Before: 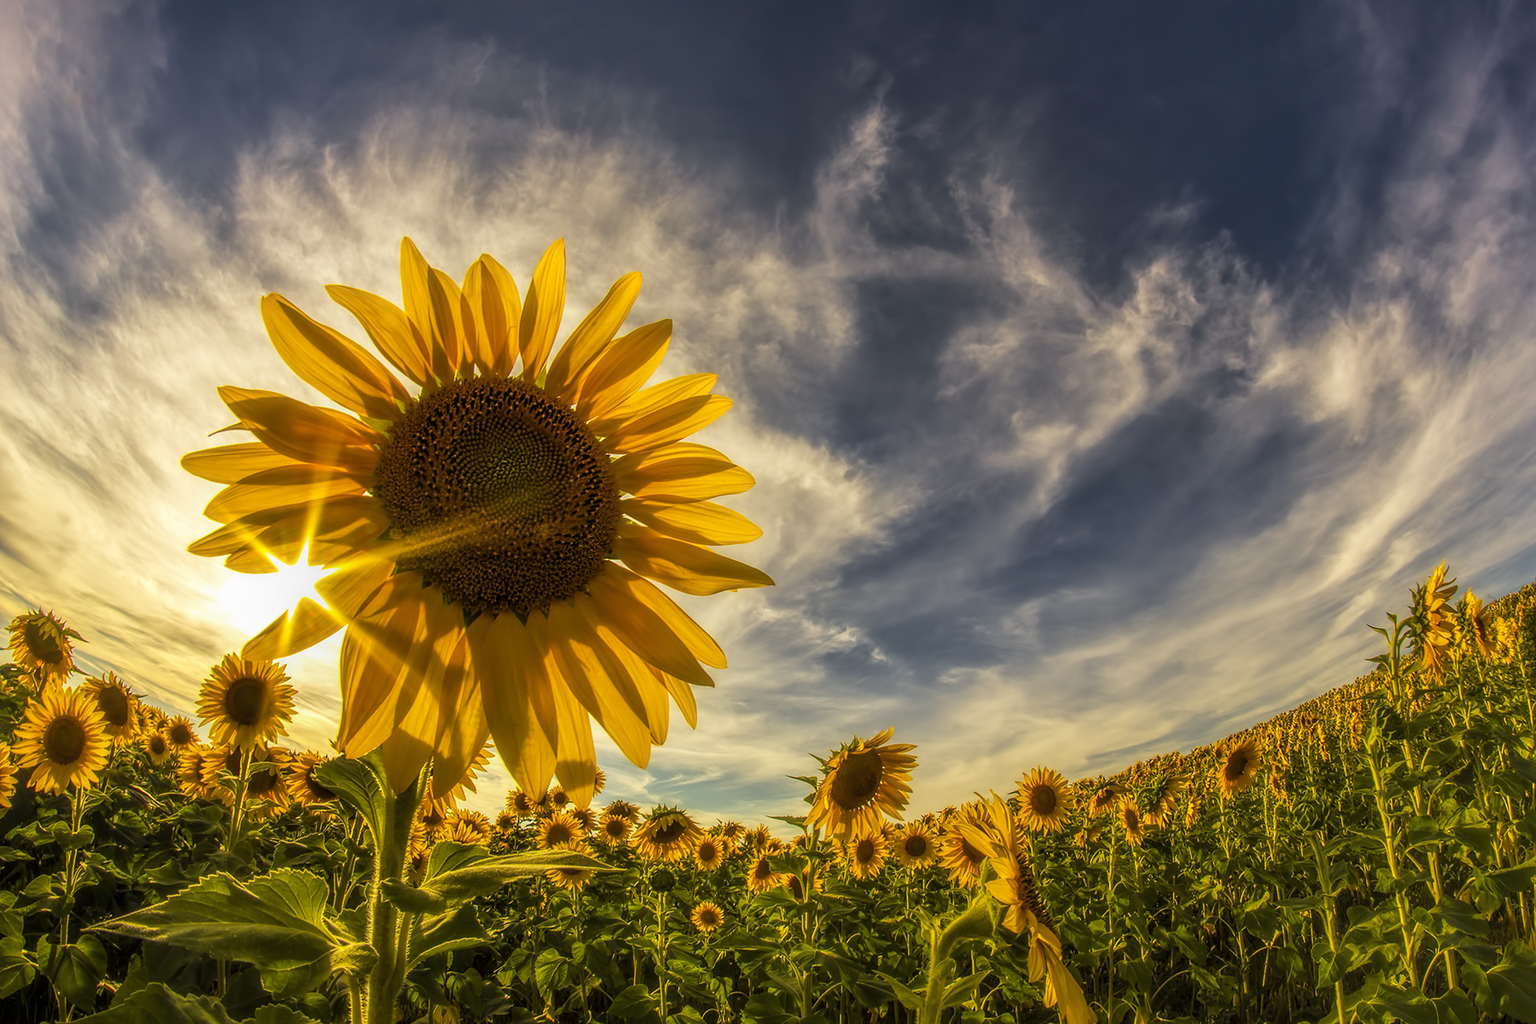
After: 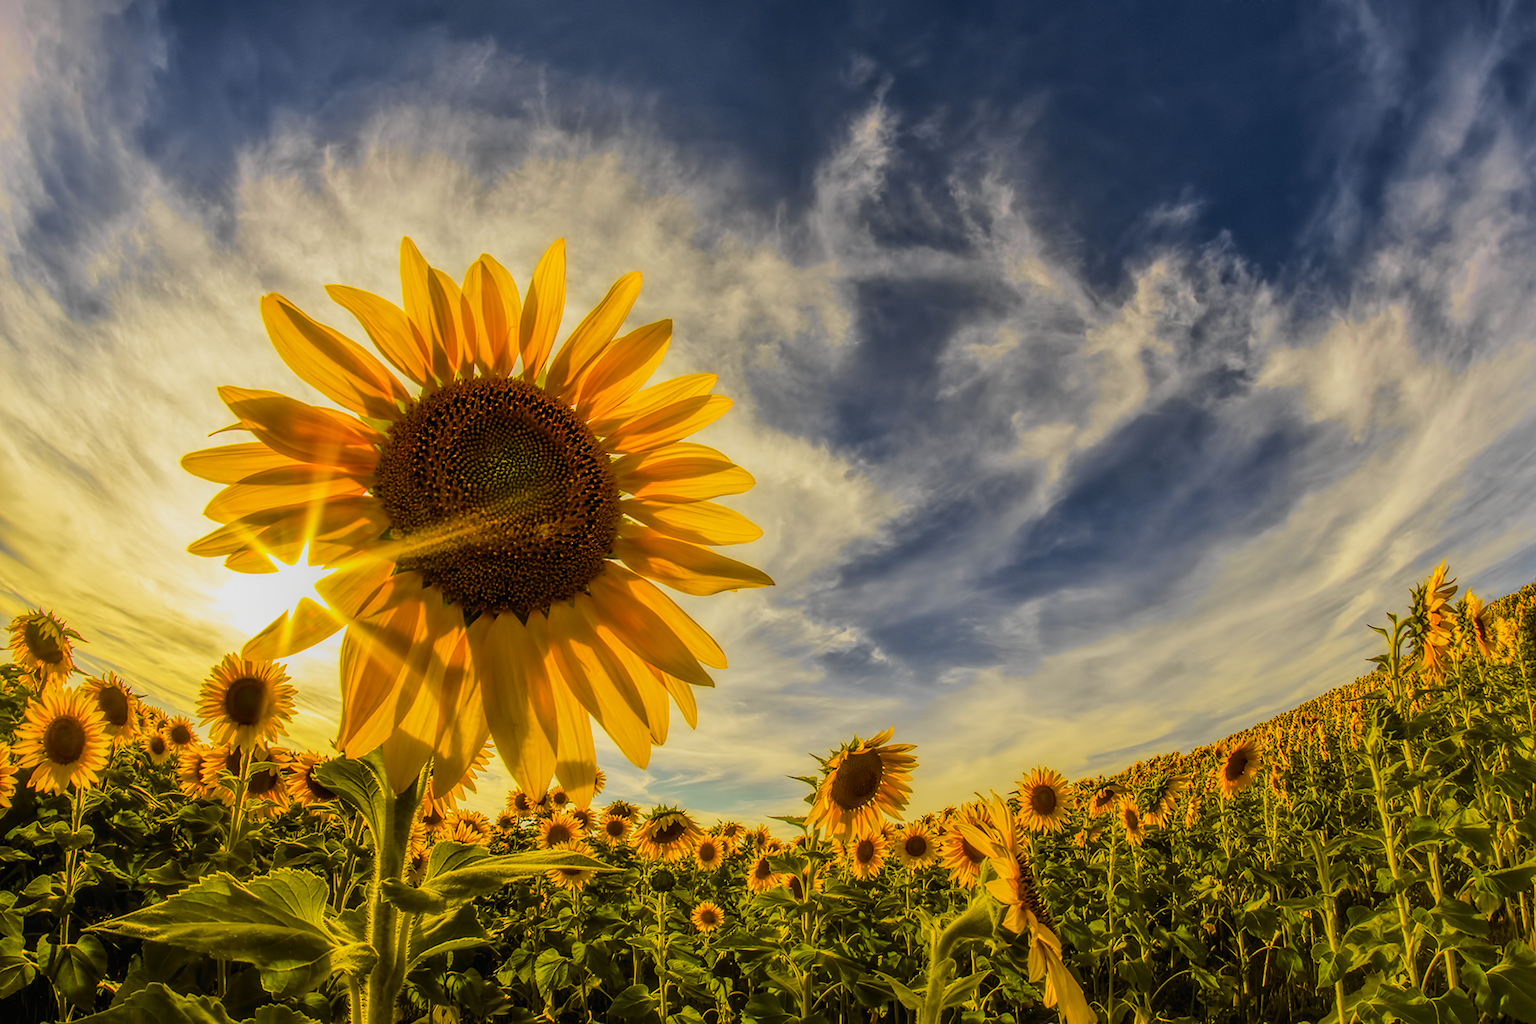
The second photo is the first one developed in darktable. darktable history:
tone equalizer: -8 EV 0.25 EV, -7 EV 0.417 EV, -6 EV 0.417 EV, -5 EV 0.25 EV, -3 EV -0.25 EV, -2 EV -0.417 EV, -1 EV -0.417 EV, +0 EV -0.25 EV, edges refinement/feathering 500, mask exposure compensation -1.57 EV, preserve details guided filter
tone curve: curves: ch0 [(0, 0.01) (0.097, 0.07) (0.204, 0.173) (0.447, 0.517) (0.539, 0.624) (0.733, 0.791) (0.879, 0.898) (1, 0.98)]; ch1 [(0, 0) (0.393, 0.415) (0.447, 0.448) (0.485, 0.494) (0.523, 0.509) (0.545, 0.541) (0.574, 0.561) (0.648, 0.674) (1, 1)]; ch2 [(0, 0) (0.369, 0.388) (0.449, 0.431) (0.499, 0.5) (0.521, 0.51) (0.53, 0.54) (0.564, 0.569) (0.674, 0.735) (1, 1)], color space Lab, independent channels, preserve colors none
